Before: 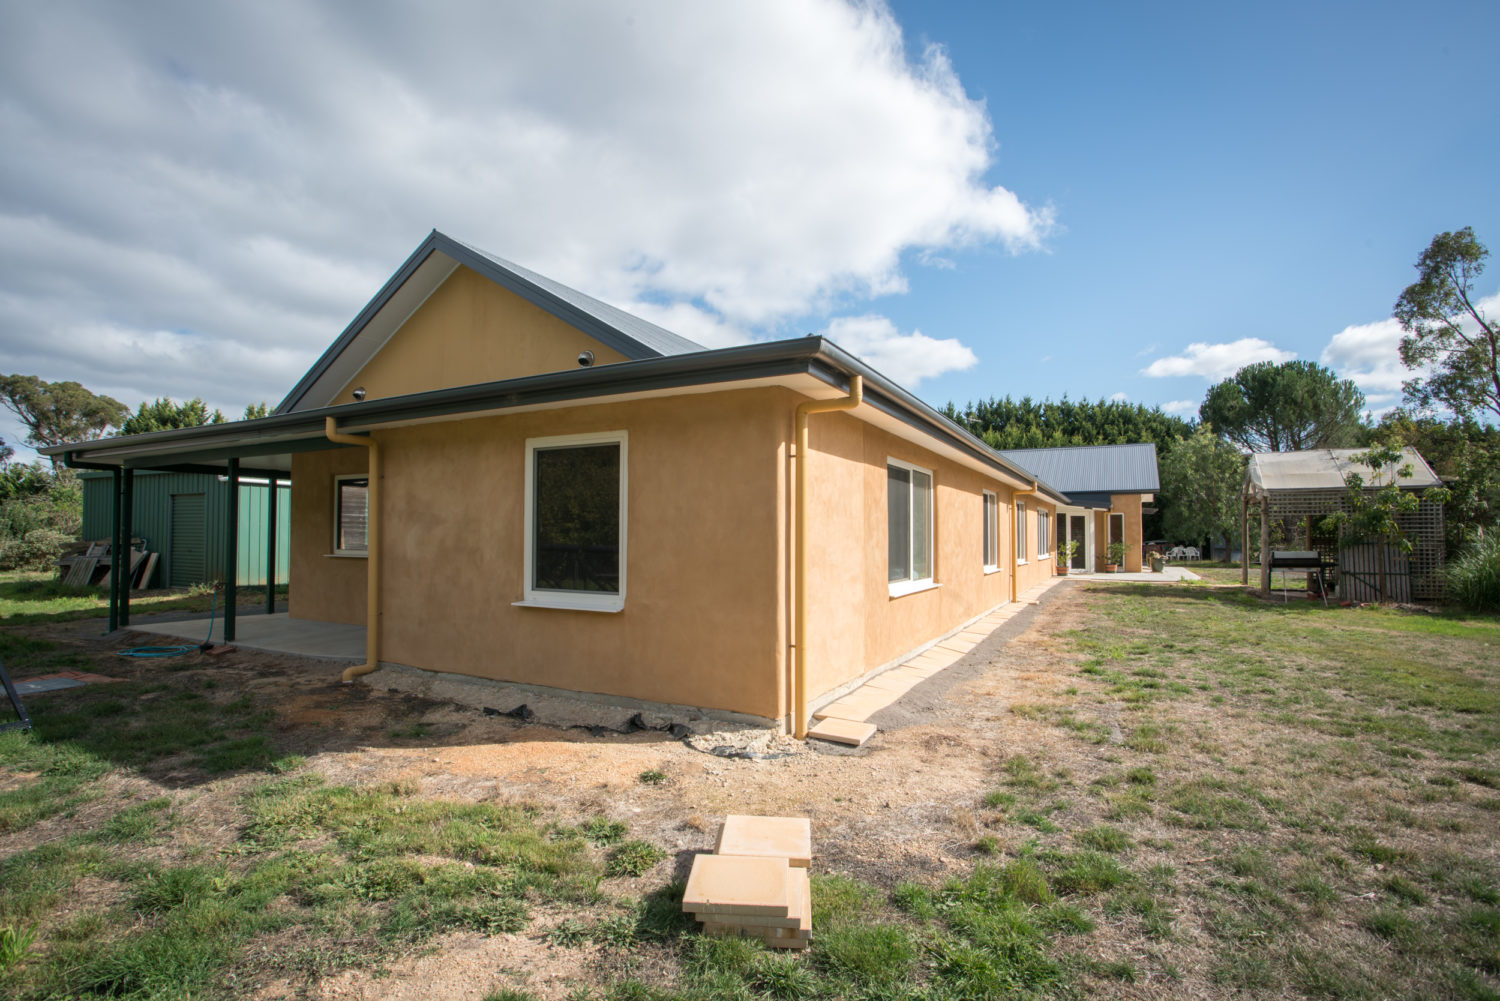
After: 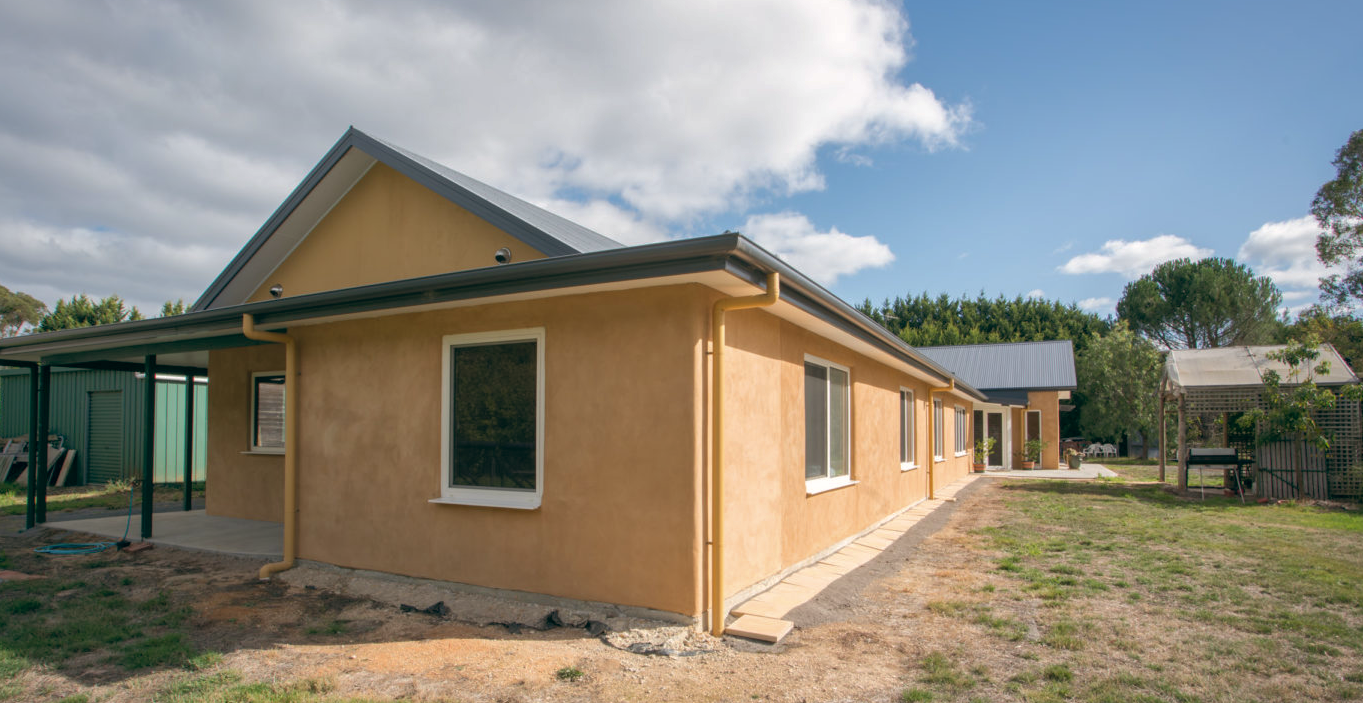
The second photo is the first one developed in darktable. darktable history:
color balance: lift [1, 0.998, 1.001, 1.002], gamma [1, 1.02, 1, 0.98], gain [1, 1.02, 1.003, 0.98]
crop: left 5.596%, top 10.314%, right 3.534%, bottom 19.395%
shadows and highlights: on, module defaults
